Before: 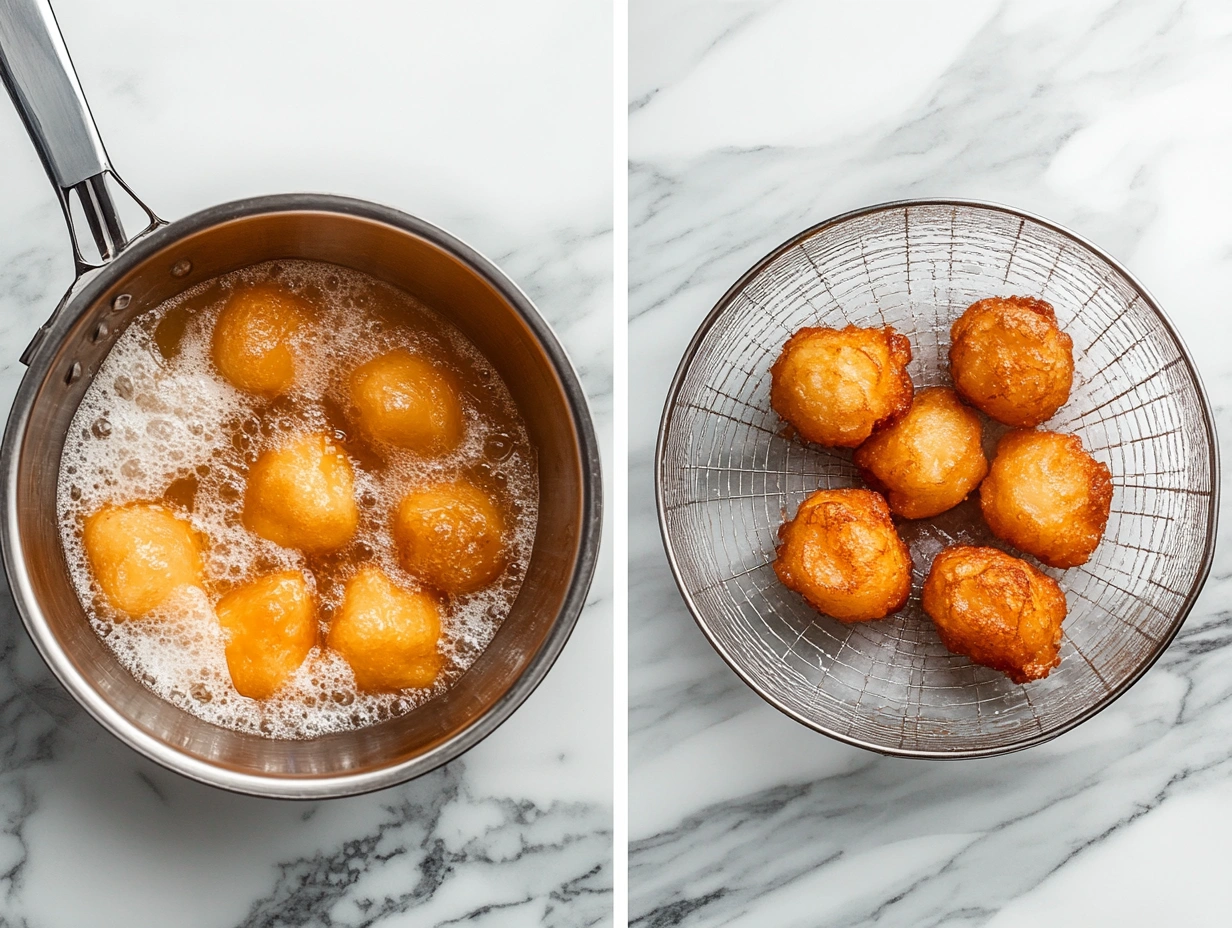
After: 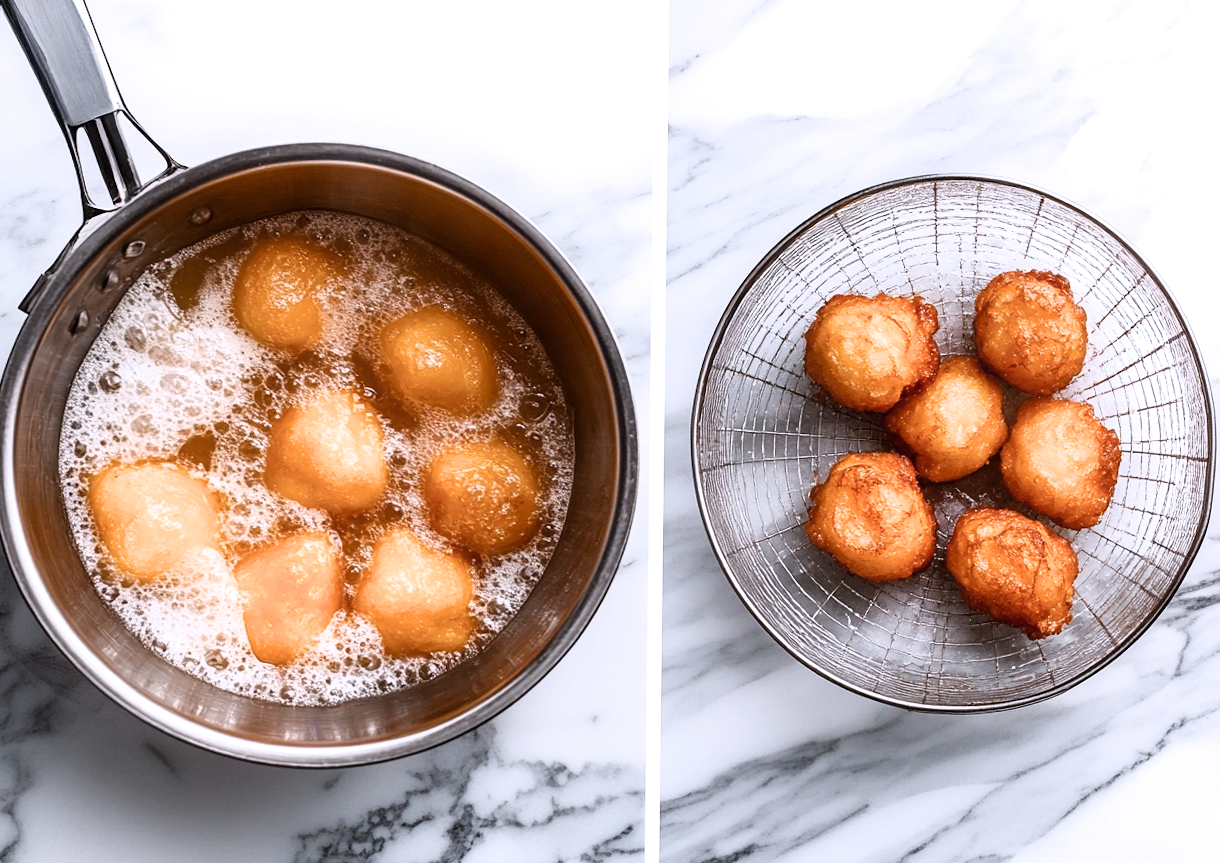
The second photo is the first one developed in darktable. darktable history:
white balance: red 1.004, blue 1.096
contrast brightness saturation: contrast 0.05
rotate and perspective: rotation 0.679°, lens shift (horizontal) 0.136, crop left 0.009, crop right 0.991, crop top 0.078, crop bottom 0.95
filmic rgb: white relative exposure 2.2 EV, hardness 6.97
contrast equalizer: octaves 7, y [[0.6 ×6], [0.55 ×6], [0 ×6], [0 ×6], [0 ×6]], mix -0.2
